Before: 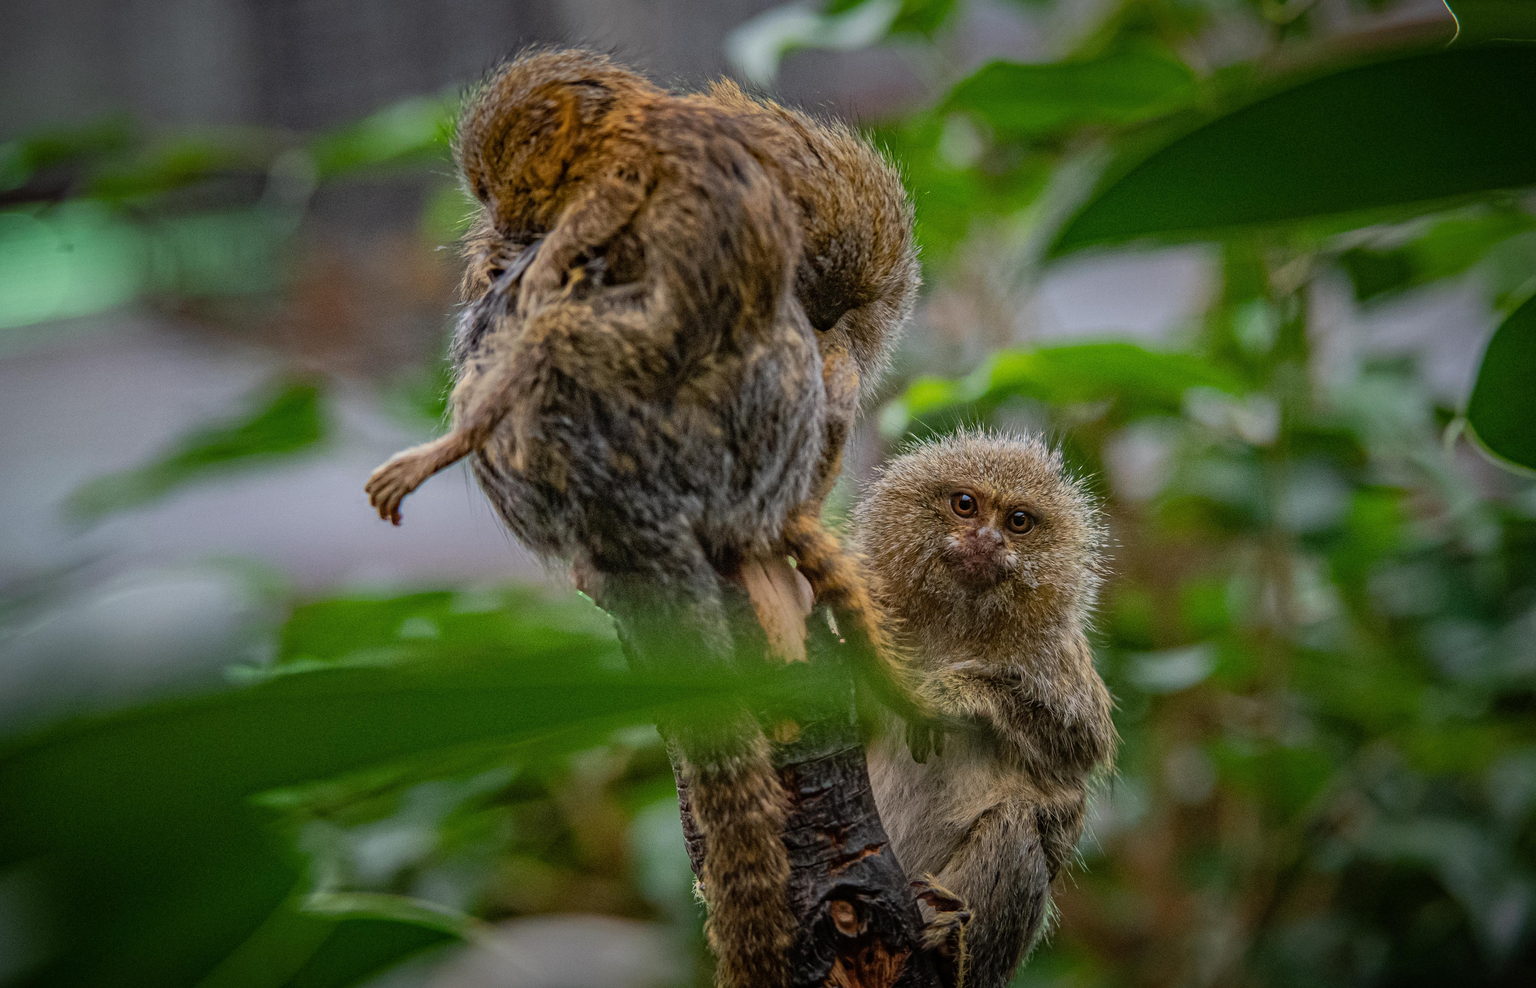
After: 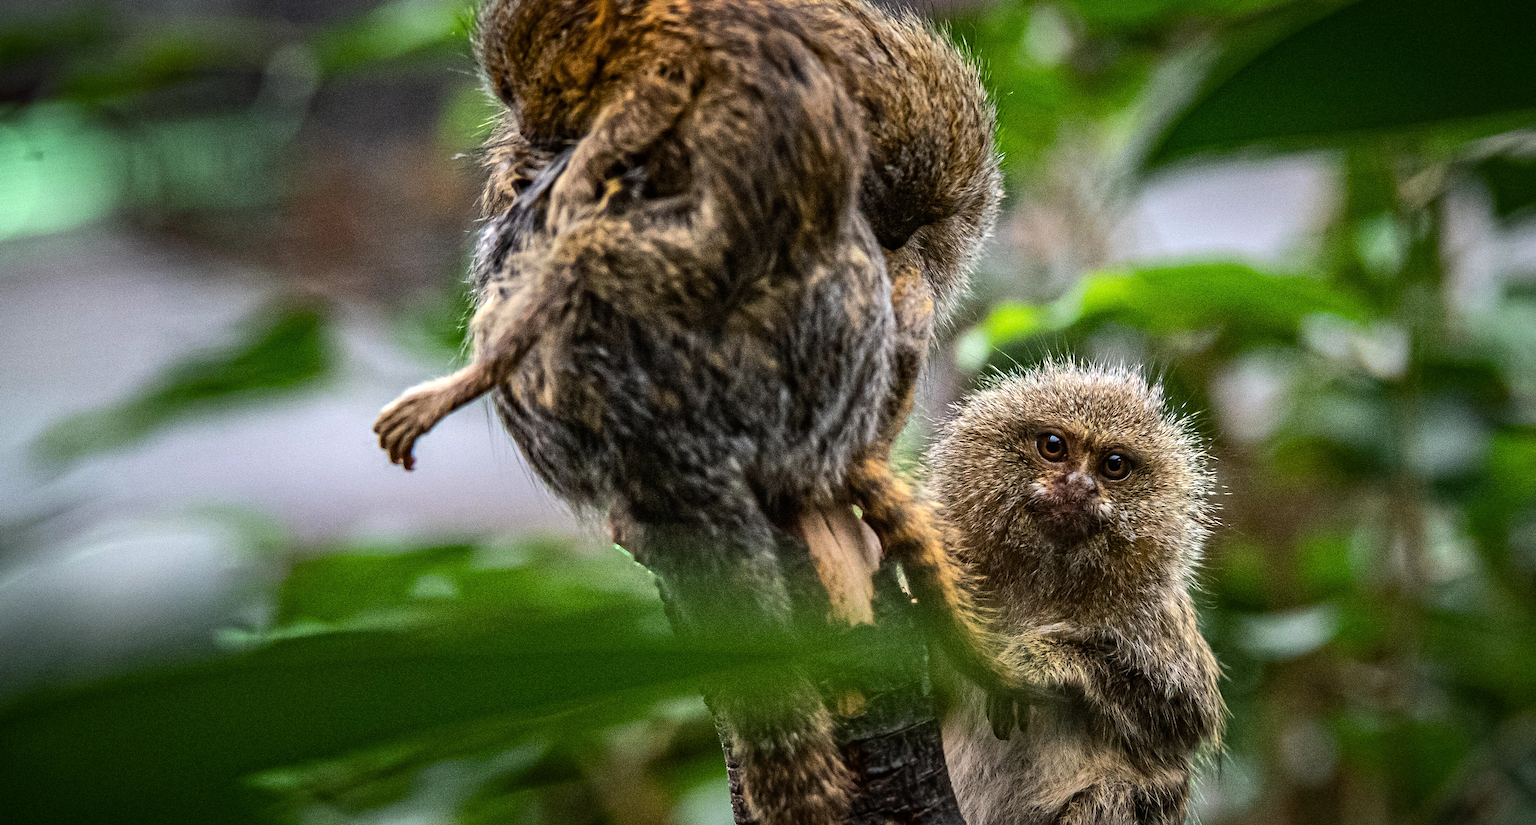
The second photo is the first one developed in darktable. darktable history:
crop and rotate: left 2.334%, top 11.238%, right 9.376%, bottom 15.022%
tone equalizer: -8 EV -1.12 EV, -7 EV -1.03 EV, -6 EV -0.879 EV, -5 EV -0.616 EV, -3 EV 0.556 EV, -2 EV 0.843 EV, -1 EV 1 EV, +0 EV 1.07 EV, edges refinement/feathering 500, mask exposure compensation -1.57 EV, preserve details no
